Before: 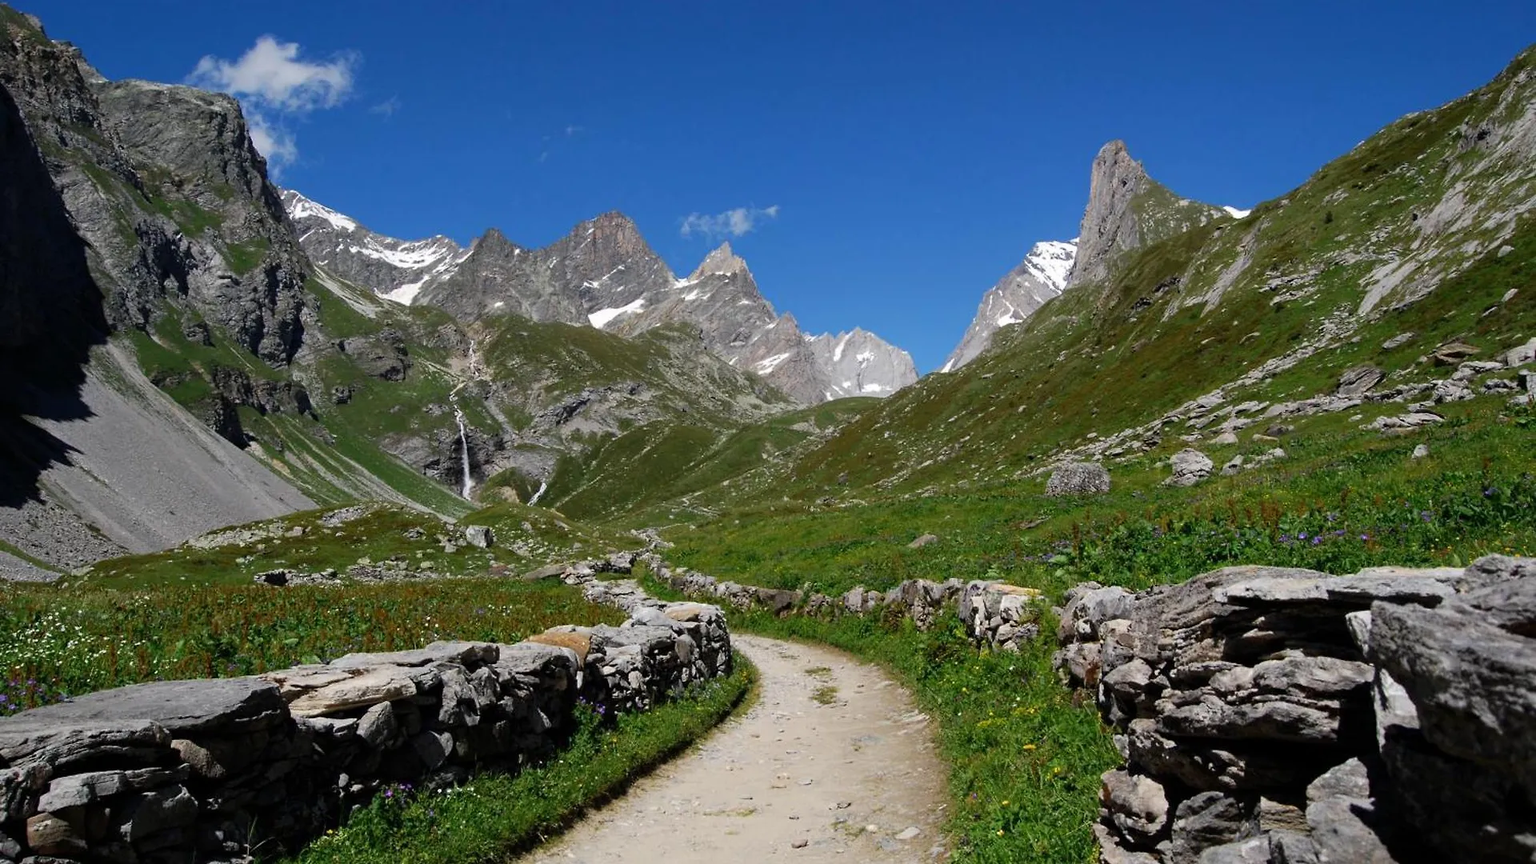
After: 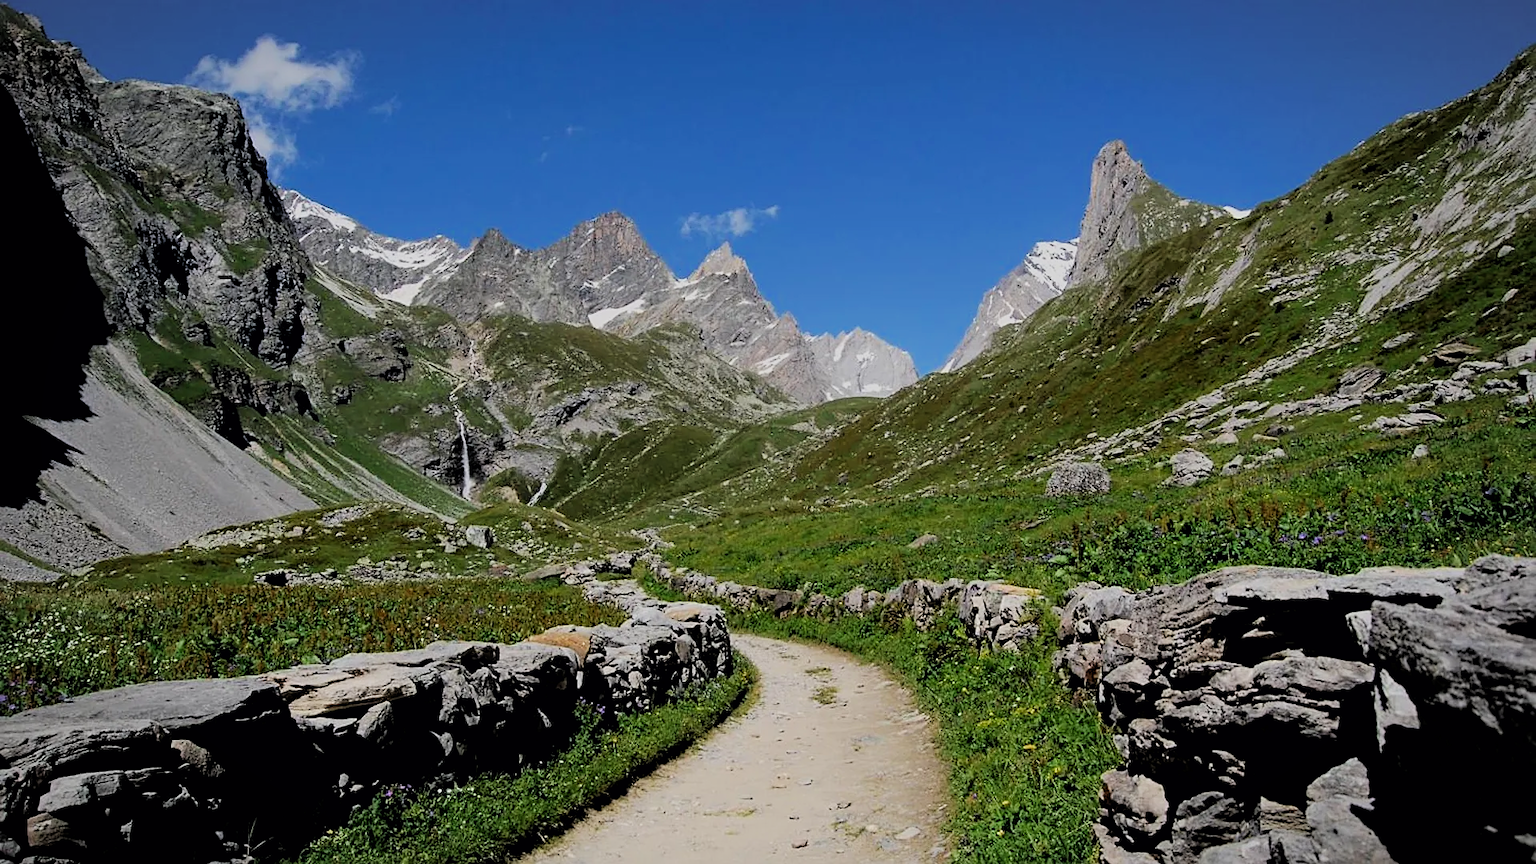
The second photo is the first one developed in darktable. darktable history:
filmic rgb: black relative exposure -7.15 EV, white relative exposure 5.36 EV, hardness 3.02, color science v6 (2022)
rgb levels: levels [[0.01, 0.419, 0.839], [0, 0.5, 1], [0, 0.5, 1]]
sharpen: on, module defaults
vignetting: fall-off radius 100%, width/height ratio 1.337
